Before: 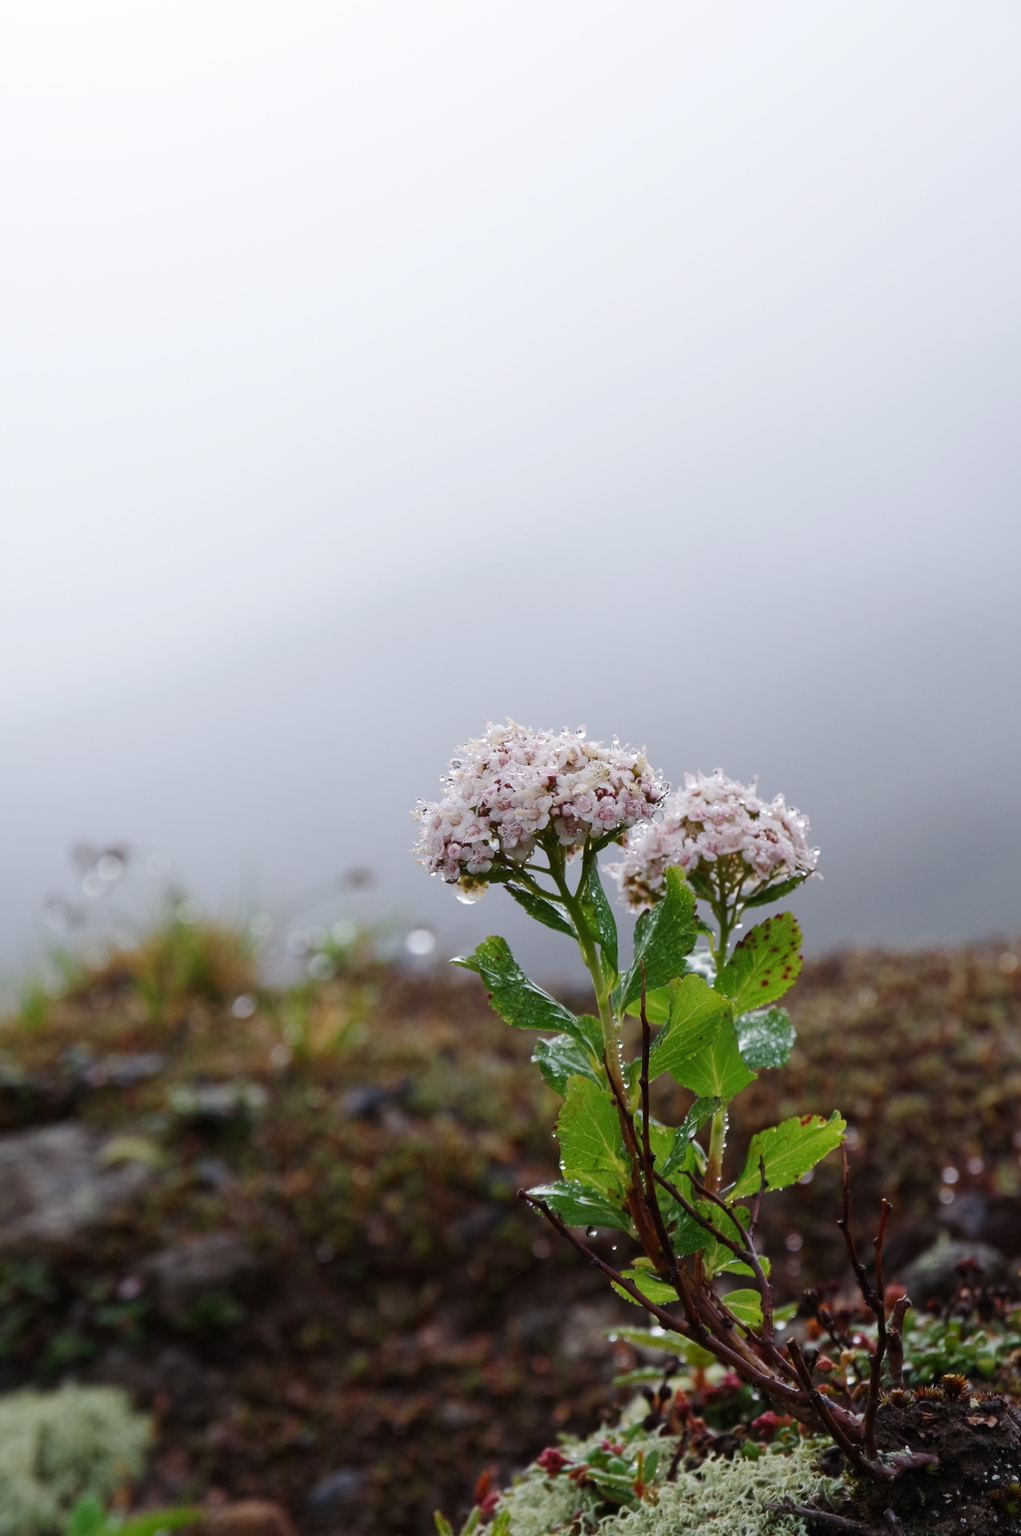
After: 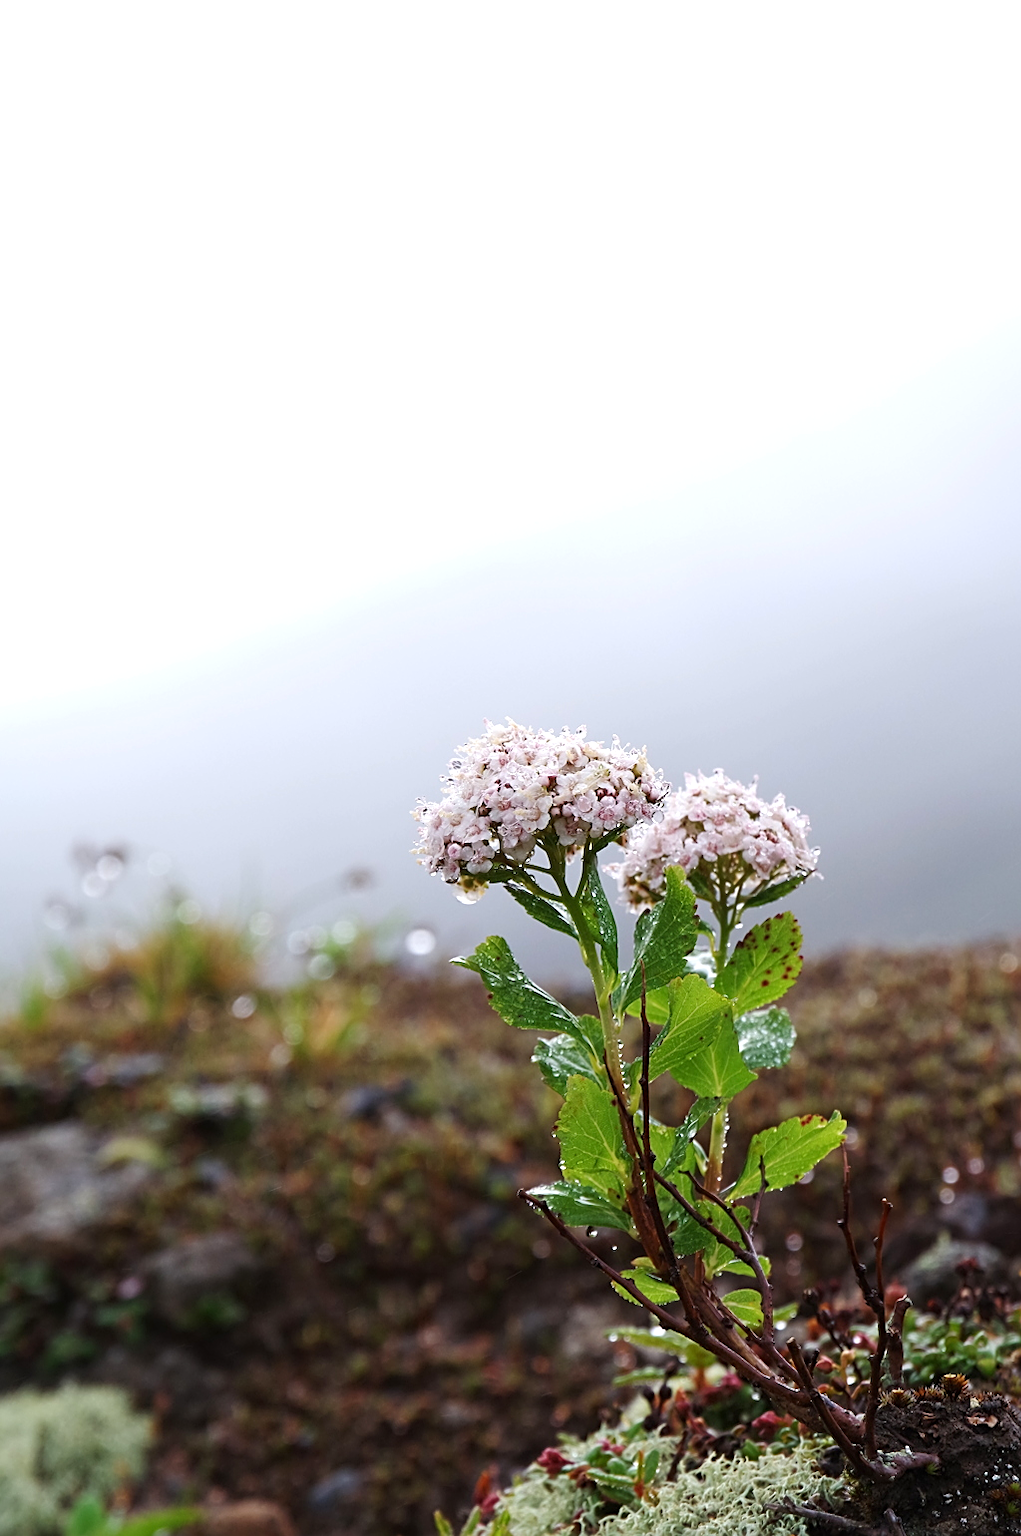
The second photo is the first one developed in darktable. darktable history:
sharpen: on, module defaults
exposure: exposure 0.513 EV, compensate highlight preservation false
